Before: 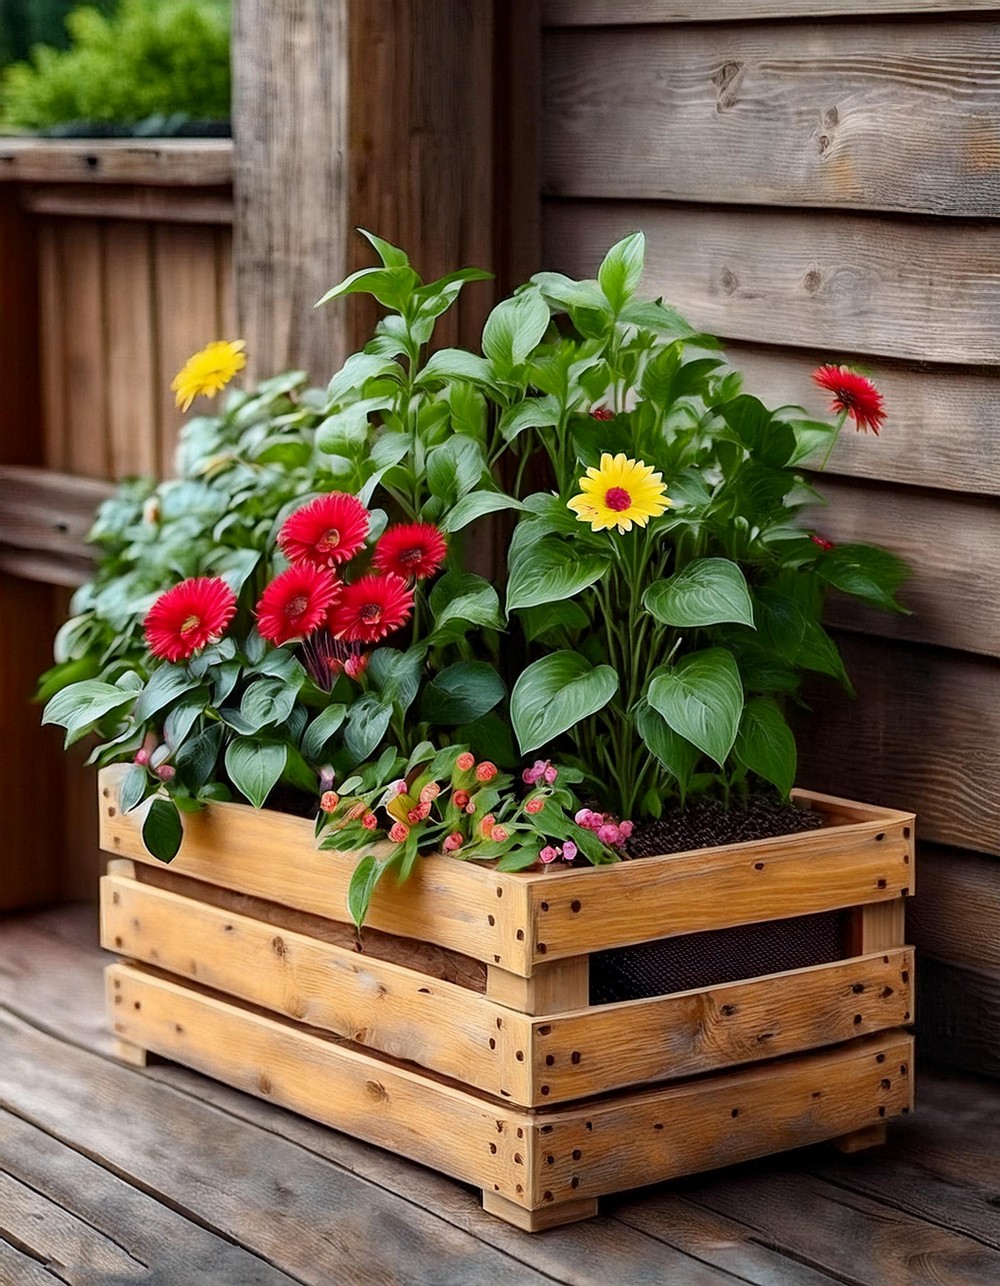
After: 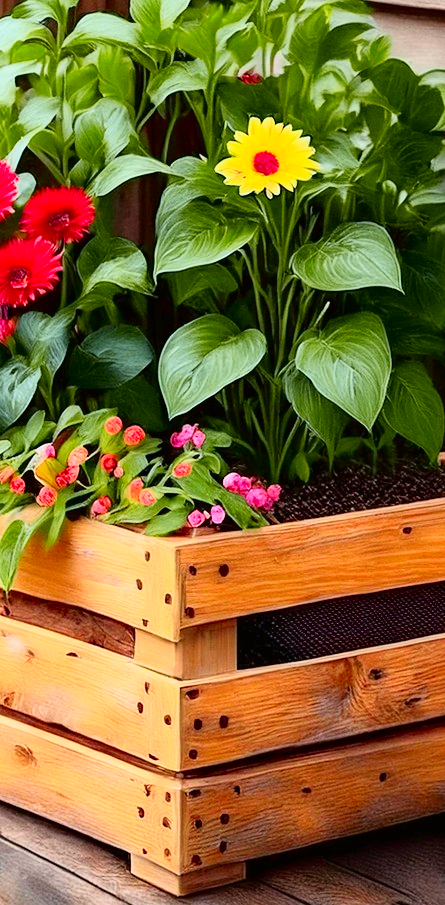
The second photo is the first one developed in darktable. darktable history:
crop: left 35.244%, top 26.18%, right 20.209%, bottom 3.417%
tone curve: curves: ch0 [(0, 0.005) (0.103, 0.097) (0.18, 0.22) (0.378, 0.482) (0.504, 0.631) (0.663, 0.801) (0.834, 0.914) (1, 0.971)]; ch1 [(0, 0) (0.172, 0.123) (0.324, 0.253) (0.396, 0.388) (0.478, 0.461) (0.499, 0.498) (0.545, 0.587) (0.604, 0.692) (0.704, 0.818) (1, 1)]; ch2 [(0, 0) (0.411, 0.424) (0.496, 0.5) (0.521, 0.537) (0.555, 0.585) (0.628, 0.703) (1, 1)], color space Lab, independent channels, preserve colors none
